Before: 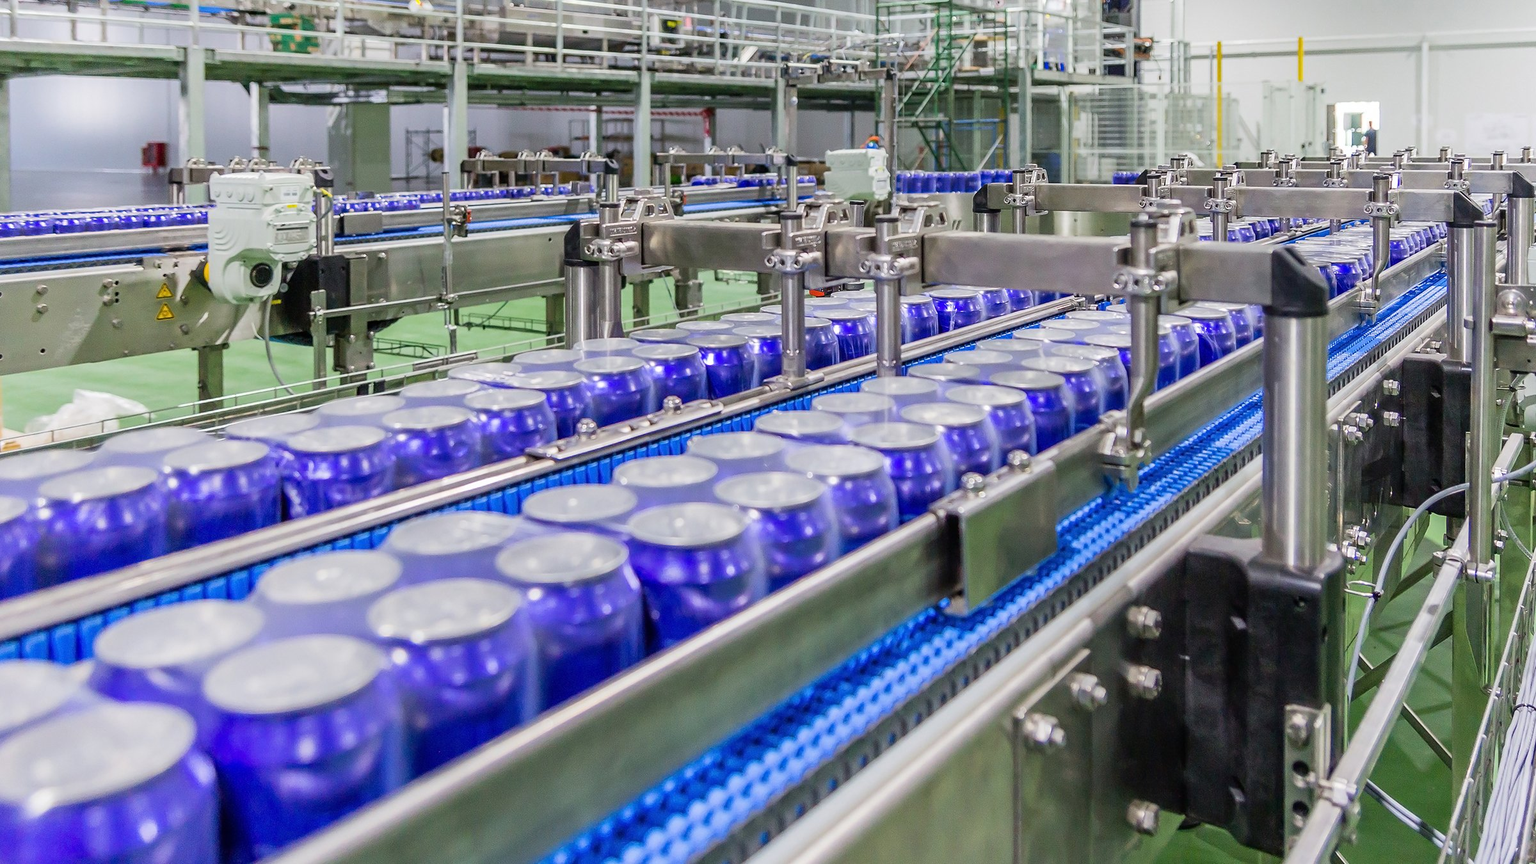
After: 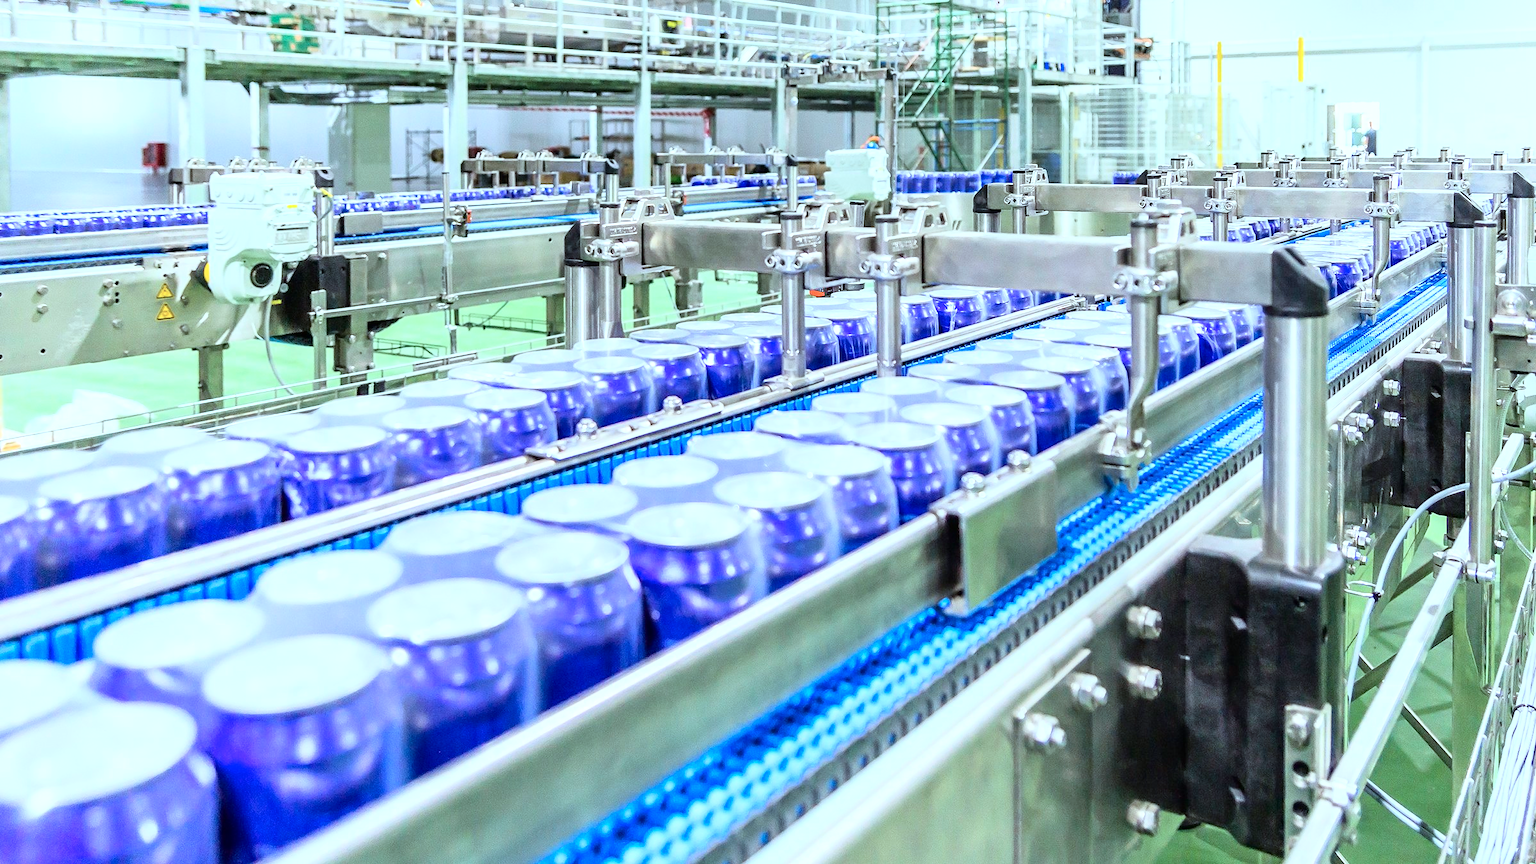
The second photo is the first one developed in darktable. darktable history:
exposure: black level correction 0, exposure 0.599 EV, compensate highlight preservation false
tone curve: curves: ch0 [(0, 0) (0.004, 0.001) (0.133, 0.132) (0.325, 0.395) (0.455, 0.565) (0.832, 0.925) (1, 1)], color space Lab, independent channels, preserve colors none
color correction: highlights a* -9.93, highlights b* -10.46
